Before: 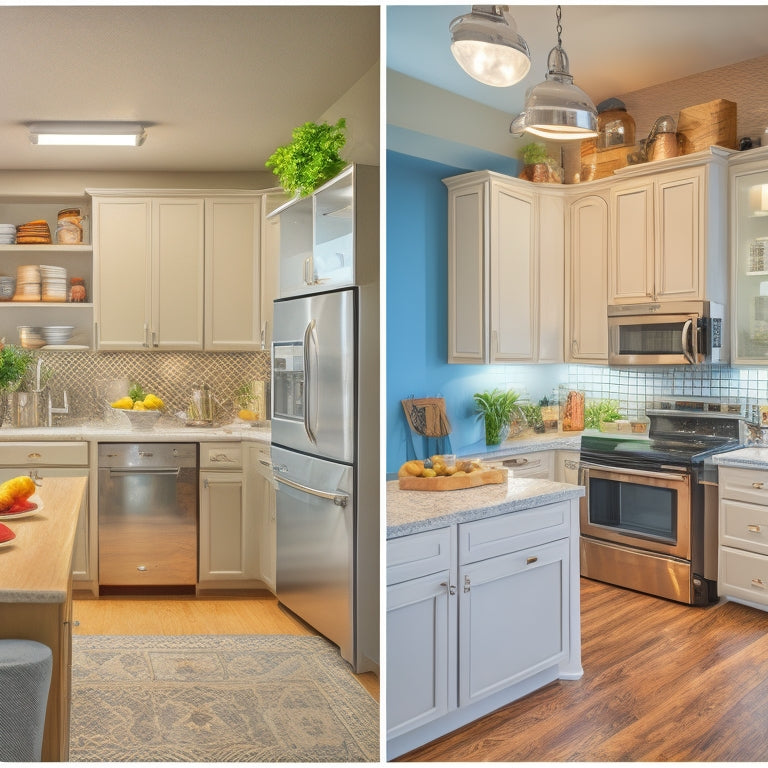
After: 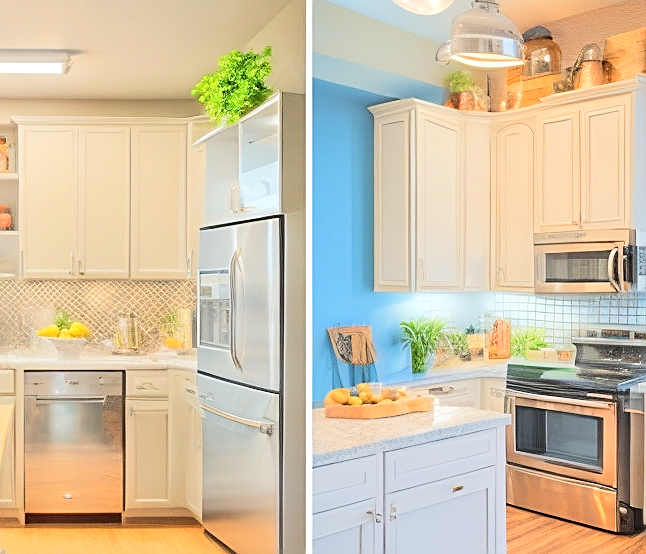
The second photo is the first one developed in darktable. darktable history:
crop and rotate: left 9.691%, top 9.502%, right 6.088%, bottom 18.303%
tone equalizer: -7 EV 0.145 EV, -6 EV 0.617 EV, -5 EV 1.16 EV, -4 EV 1.31 EV, -3 EV 1.14 EV, -2 EV 0.6 EV, -1 EV 0.149 EV, edges refinement/feathering 500, mask exposure compensation -1.57 EV, preserve details no
sharpen: on, module defaults
